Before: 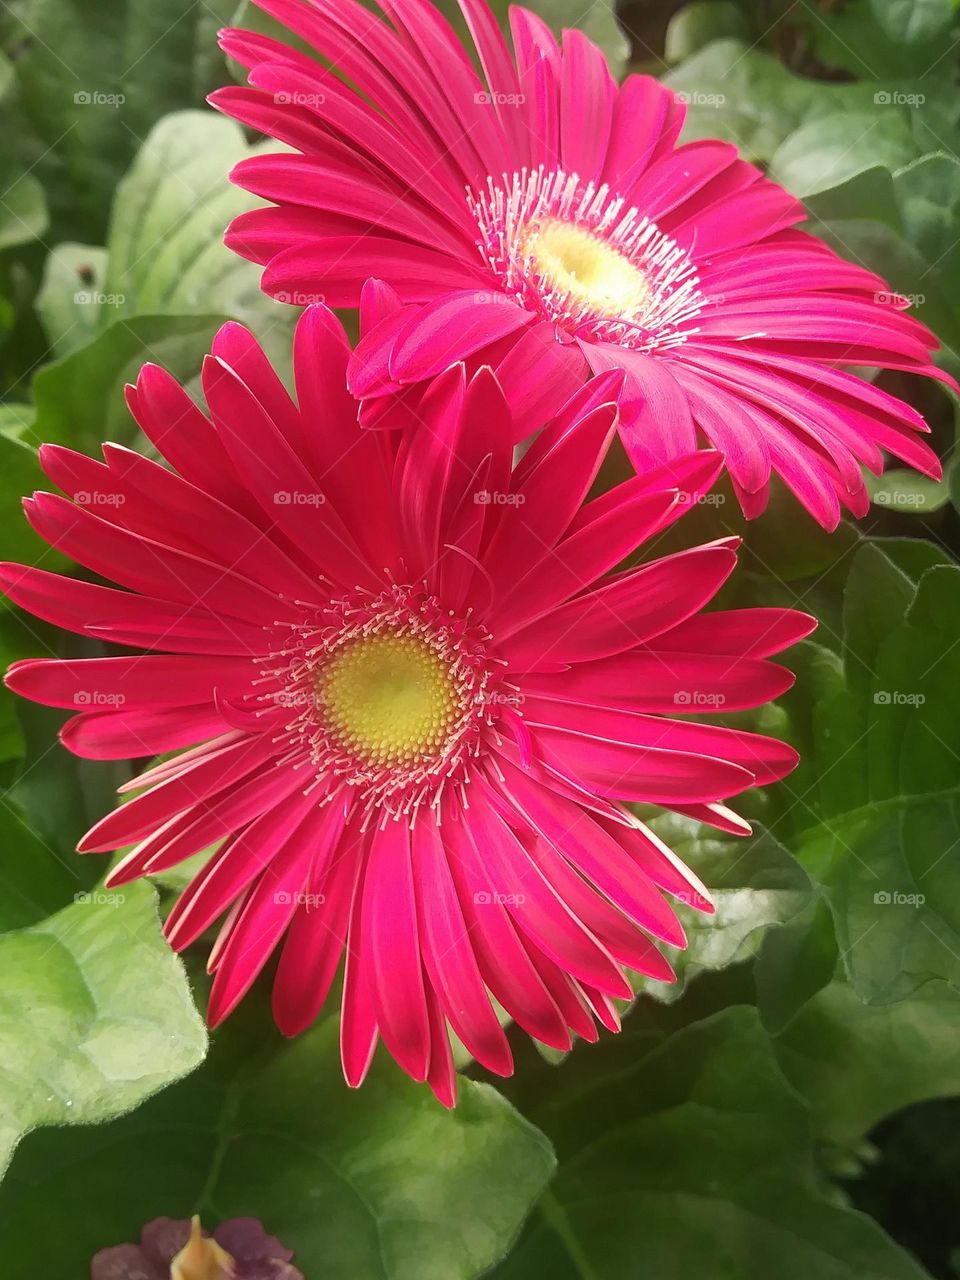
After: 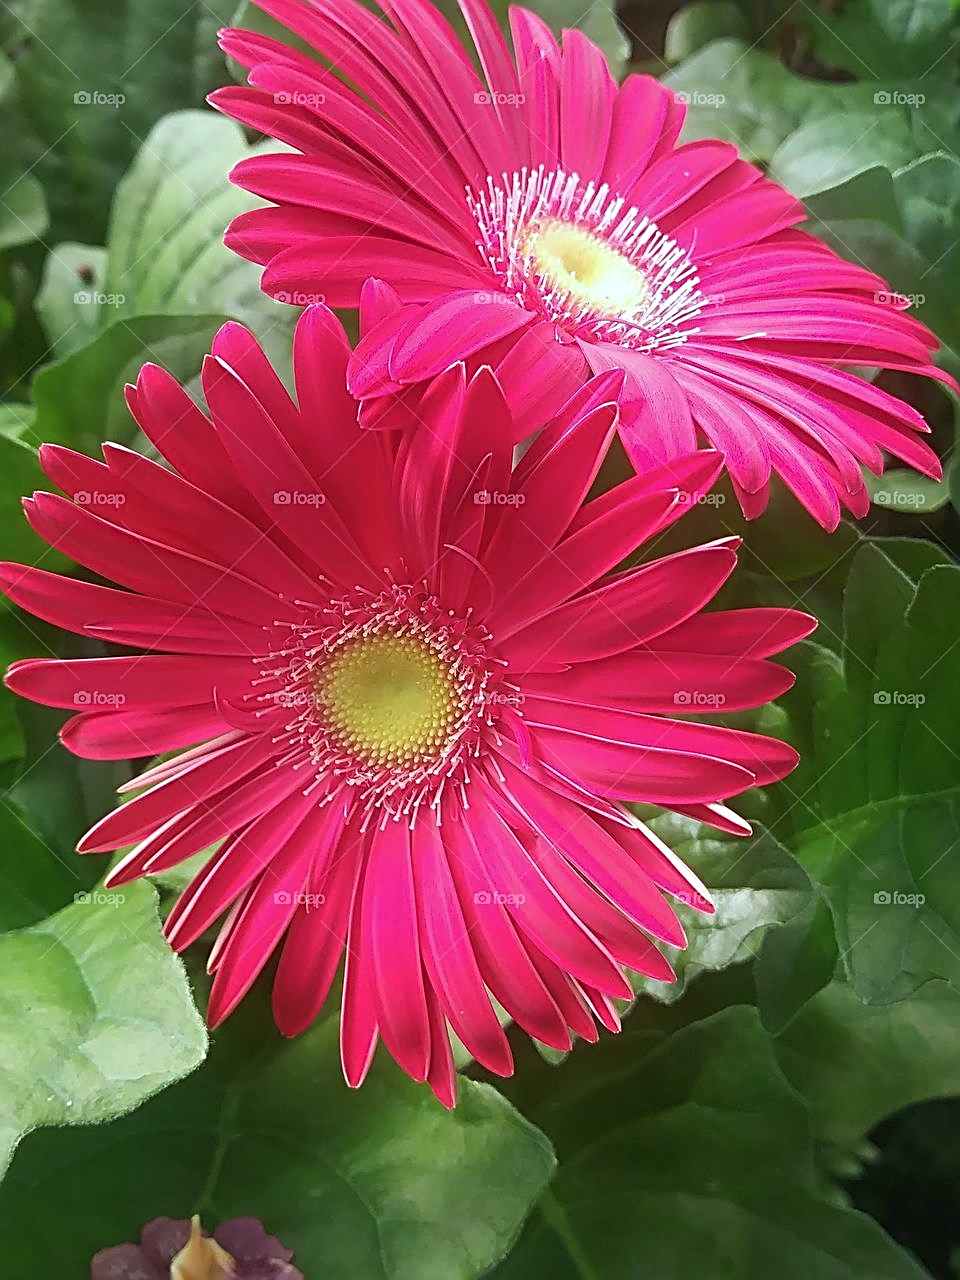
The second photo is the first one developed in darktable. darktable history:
sharpen: radius 2.806, amount 0.723
color calibration: illuminant custom, x 0.368, y 0.373, temperature 4341.92 K
